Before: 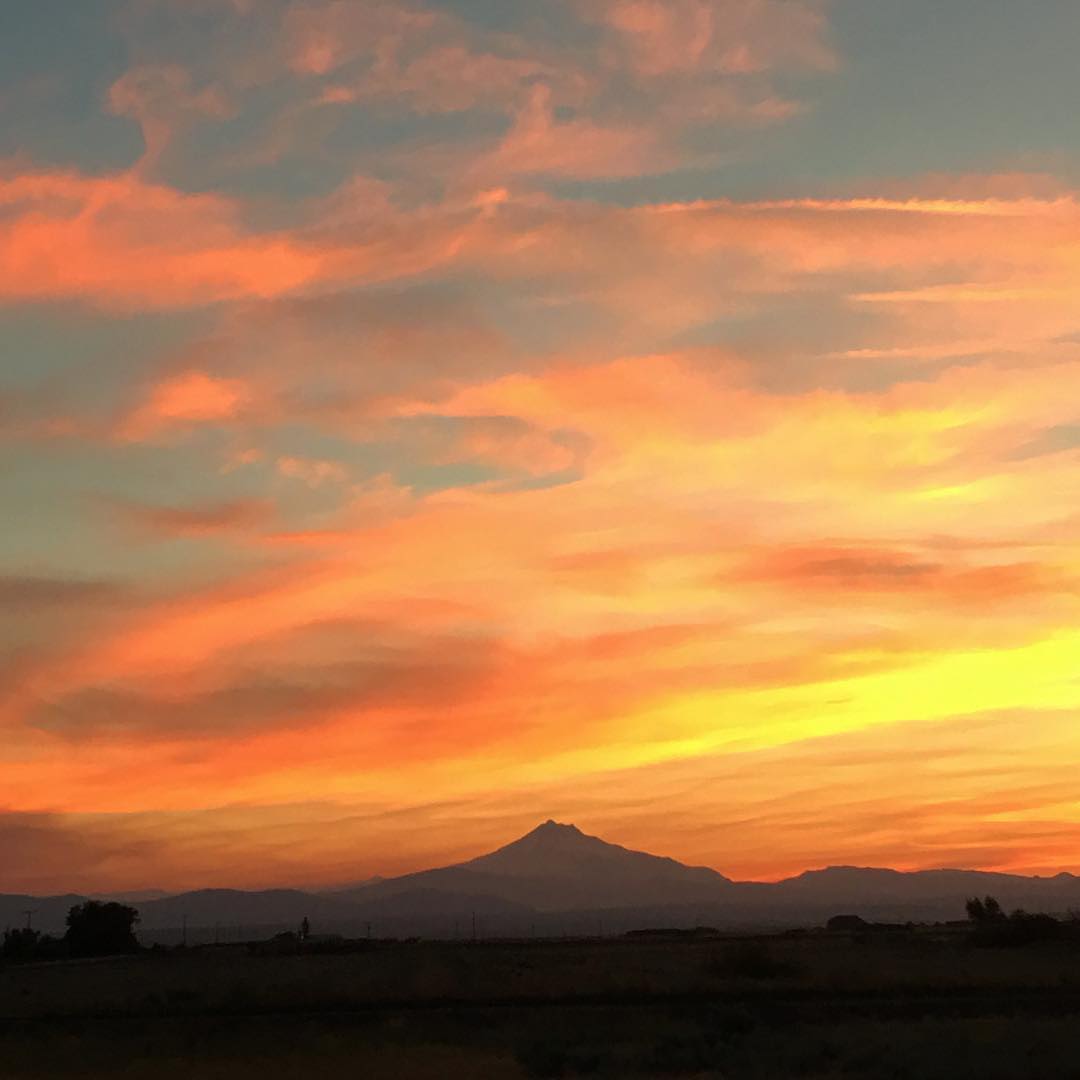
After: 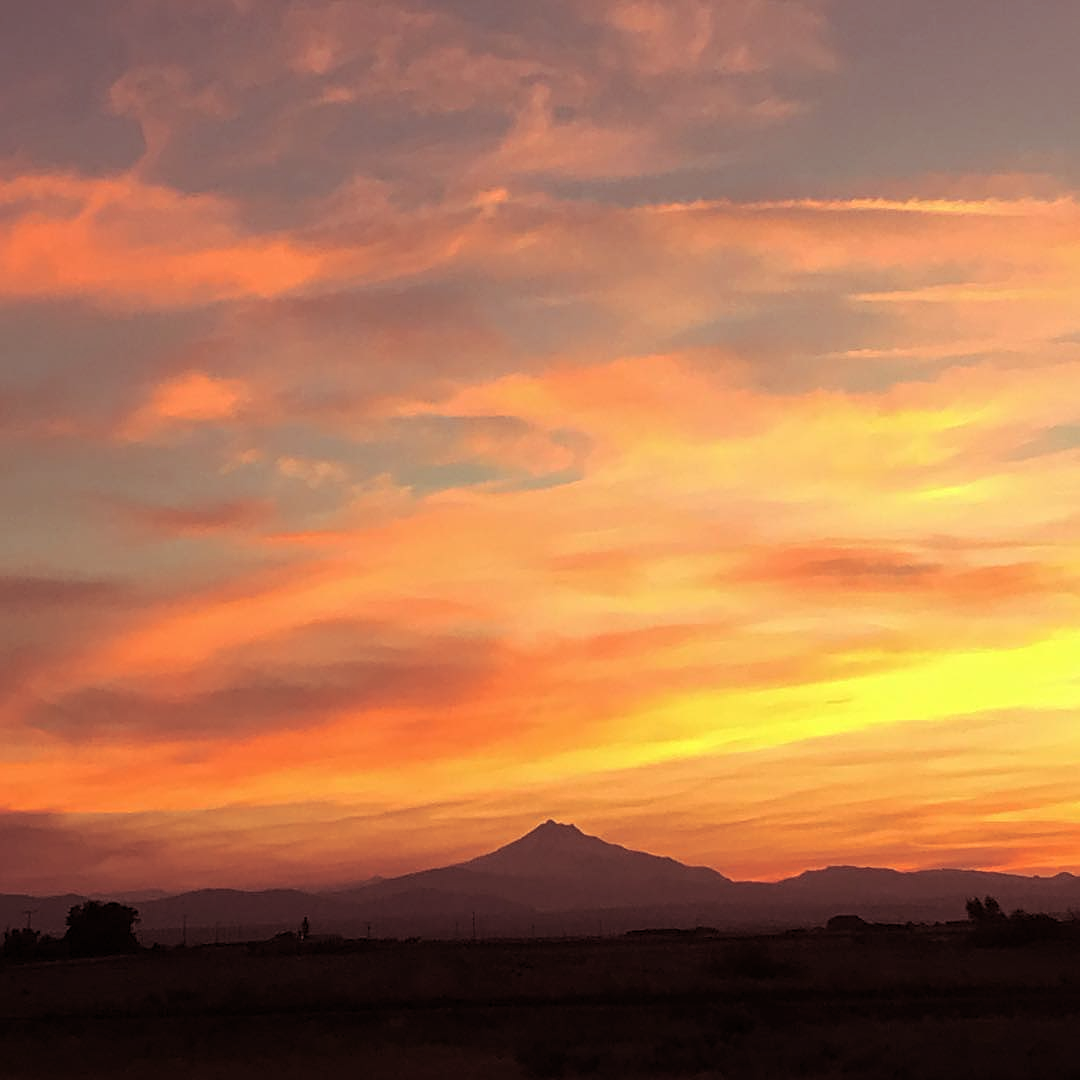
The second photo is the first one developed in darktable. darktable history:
sharpen: on, module defaults
split-toning: on, module defaults
